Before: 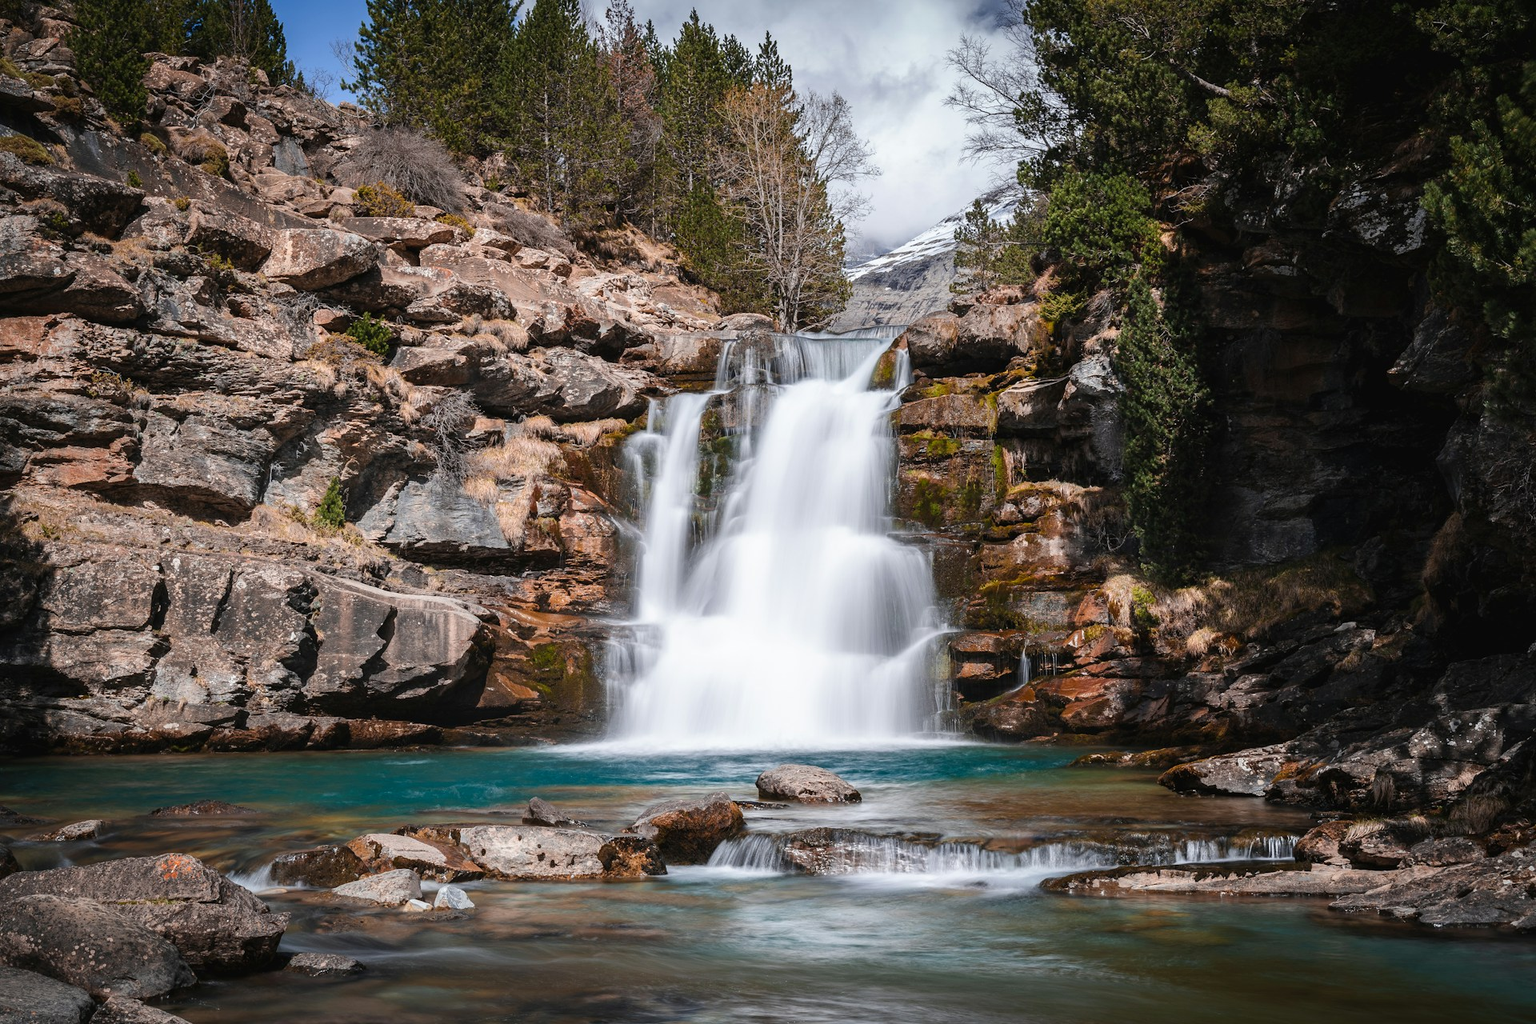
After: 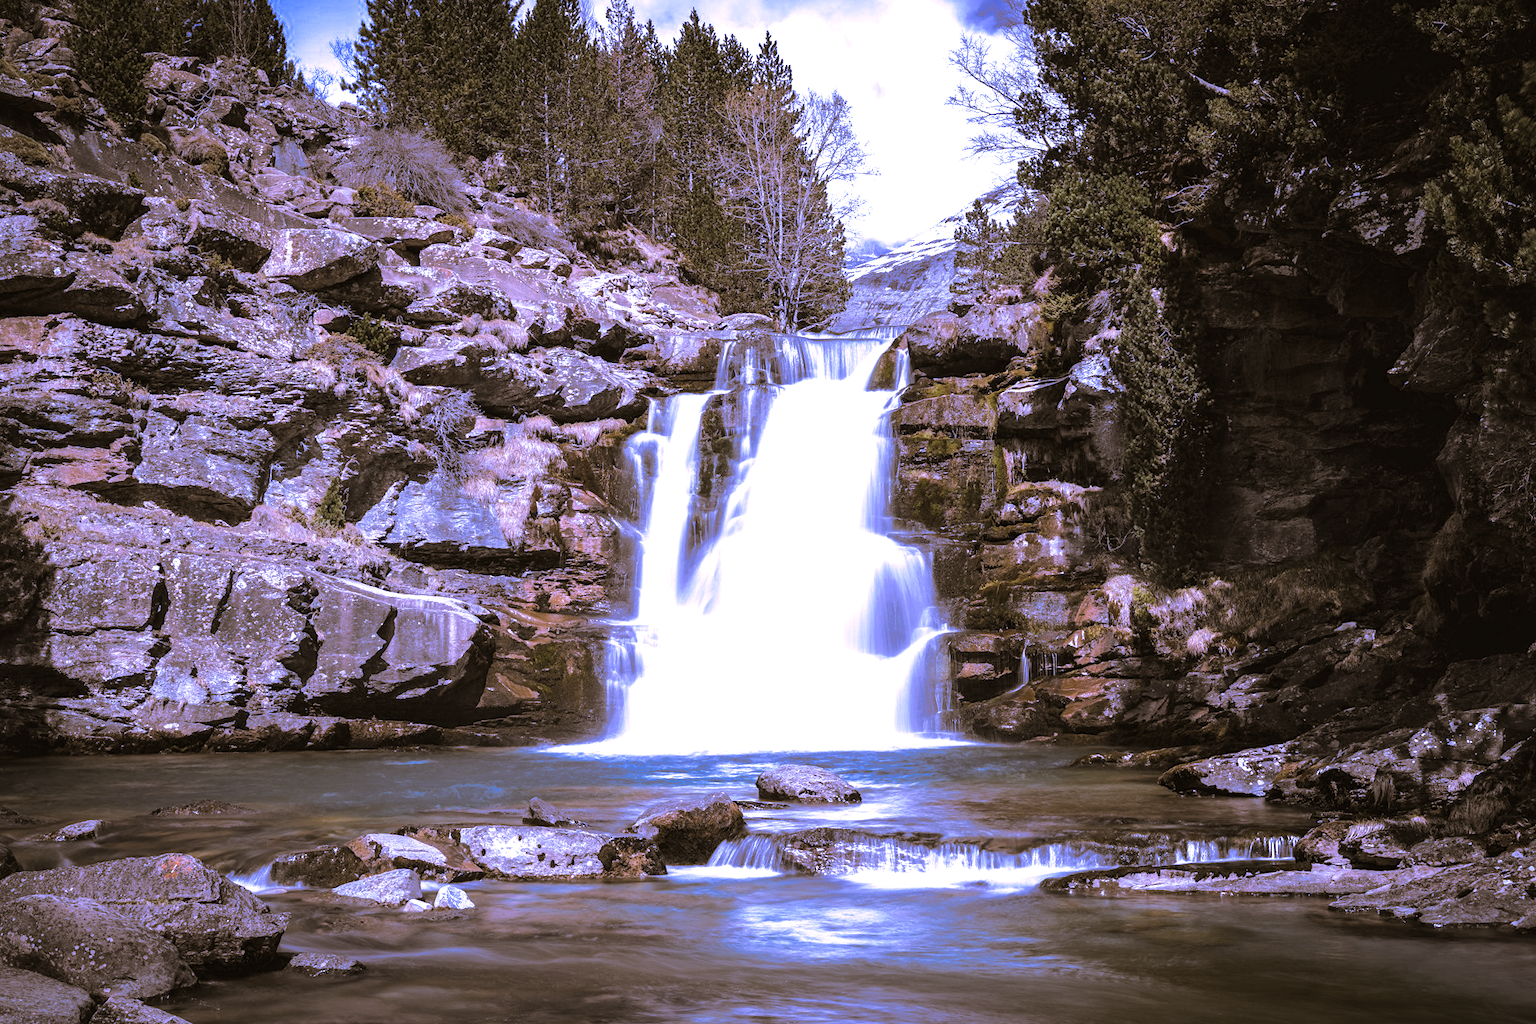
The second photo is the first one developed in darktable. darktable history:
split-toning: shadows › hue 37.98°, highlights › hue 185.58°, balance -55.261
white balance: red 0.98, blue 1.61
